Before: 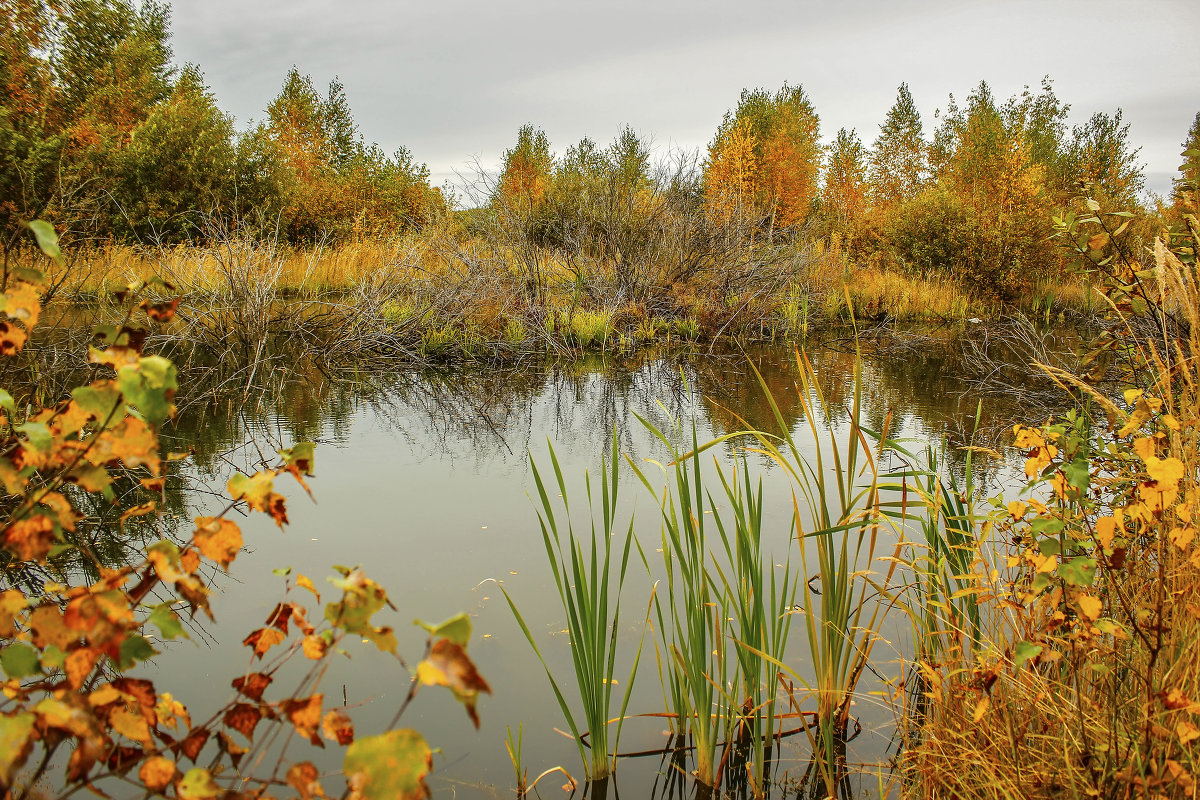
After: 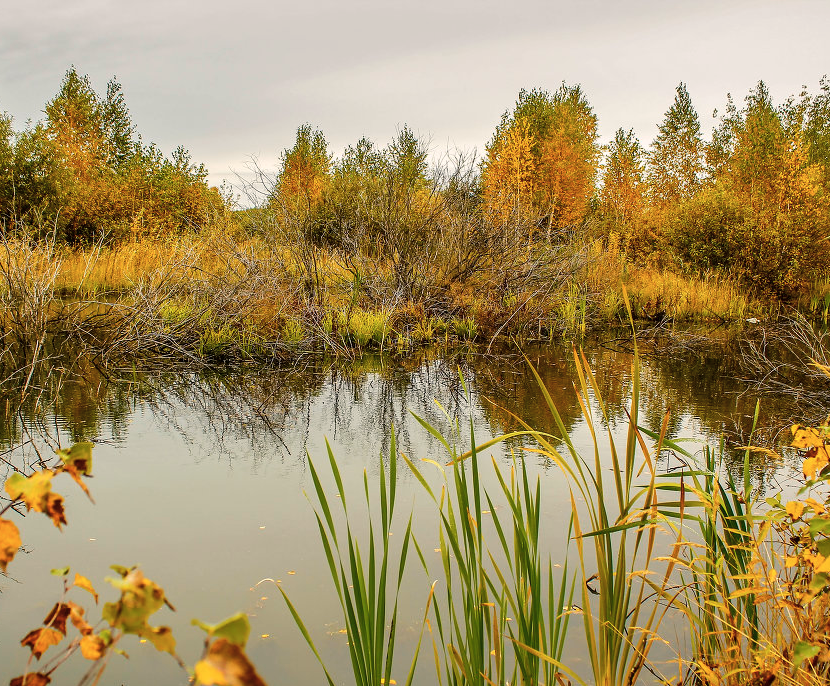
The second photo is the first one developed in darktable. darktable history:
crop: left 18.573%, right 12.194%, bottom 14.177%
color balance rgb: highlights gain › chroma 1.589%, highlights gain › hue 57.12°, perceptual saturation grading › global saturation 29.495%, global vibrance 25.199%
contrast brightness saturation: contrast 0.096, saturation -0.289
